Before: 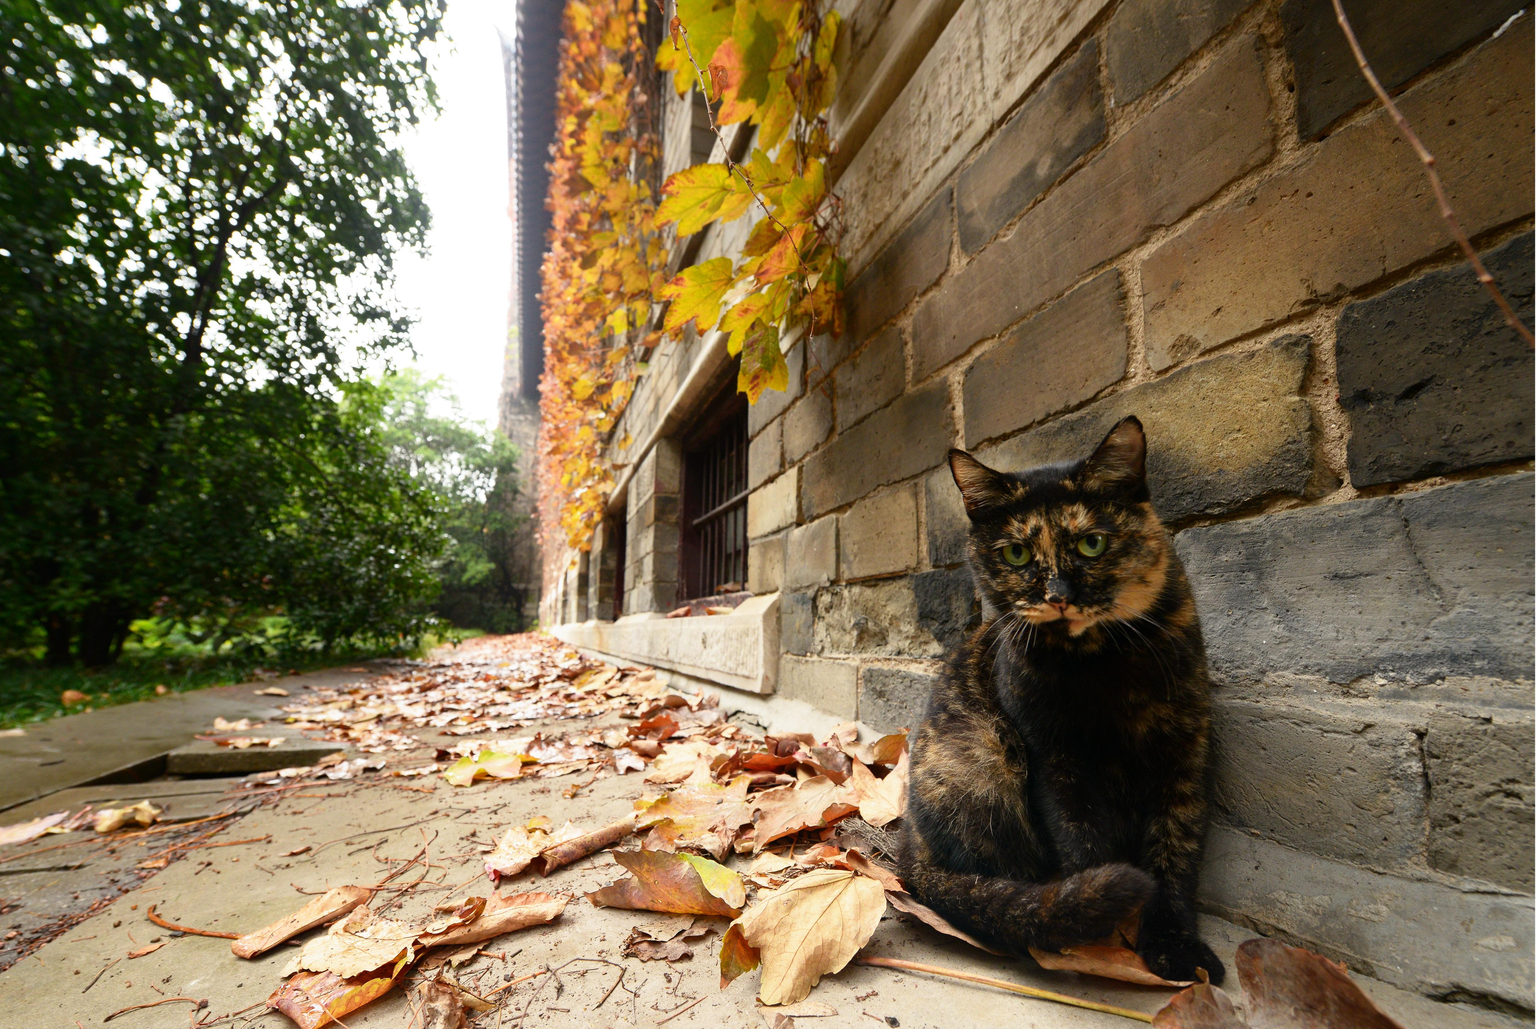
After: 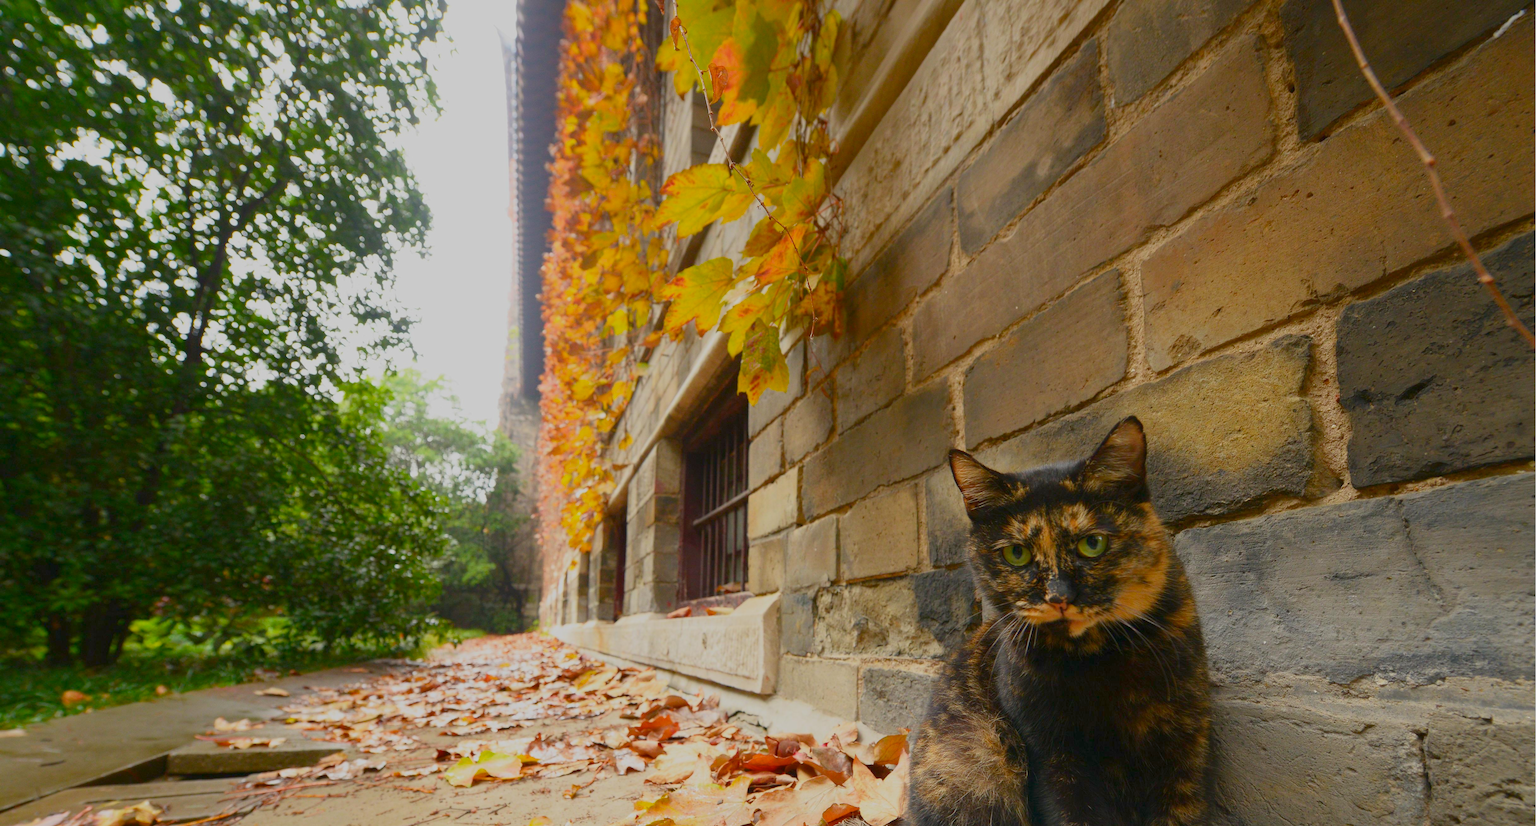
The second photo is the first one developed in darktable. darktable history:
color balance rgb: perceptual saturation grading › global saturation 19.405%, contrast -29.859%
crop: bottom 19.682%
